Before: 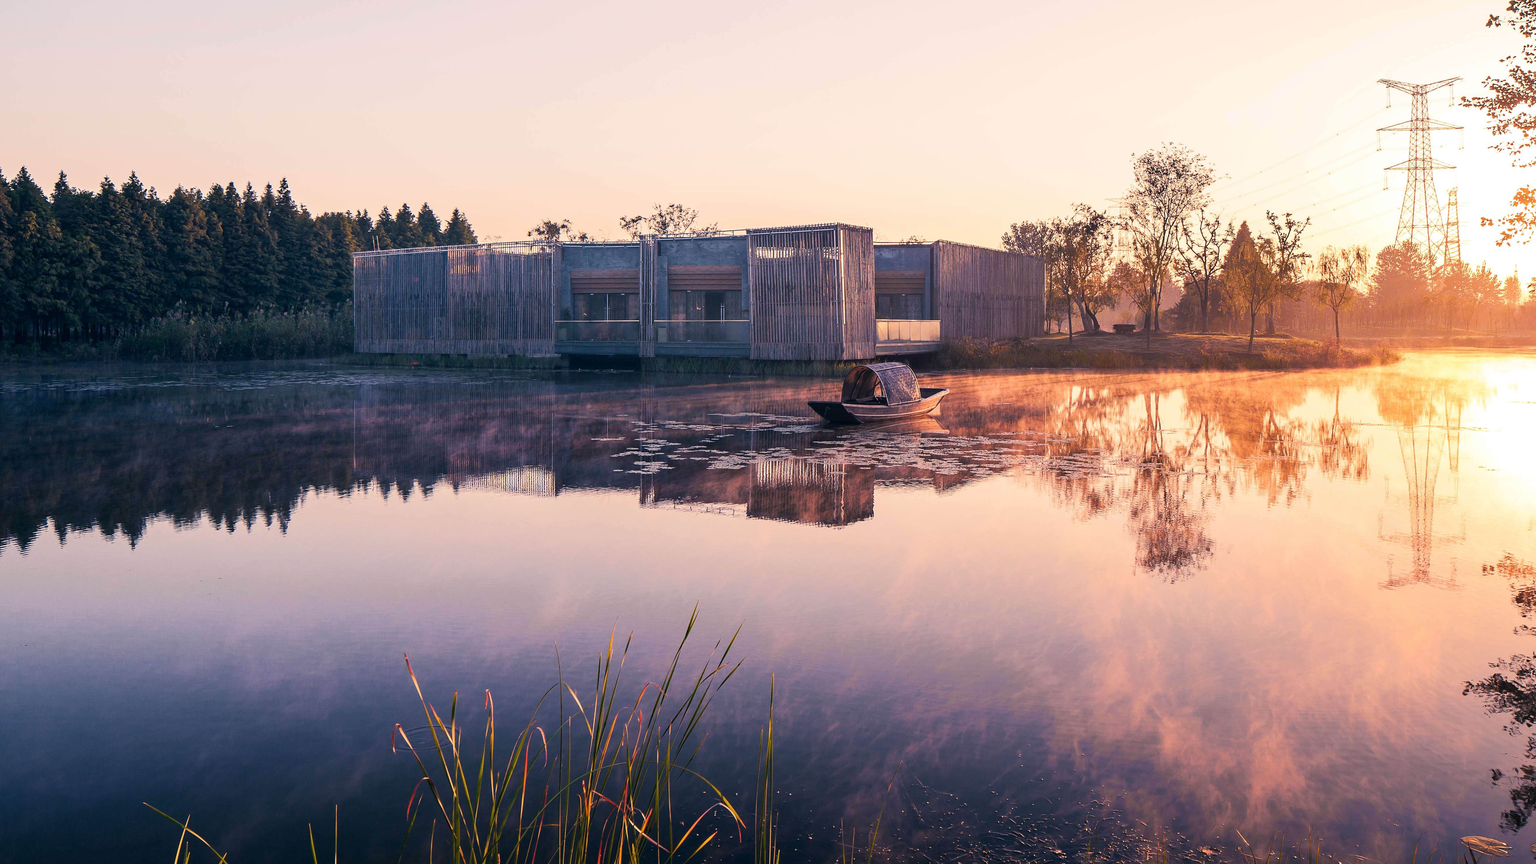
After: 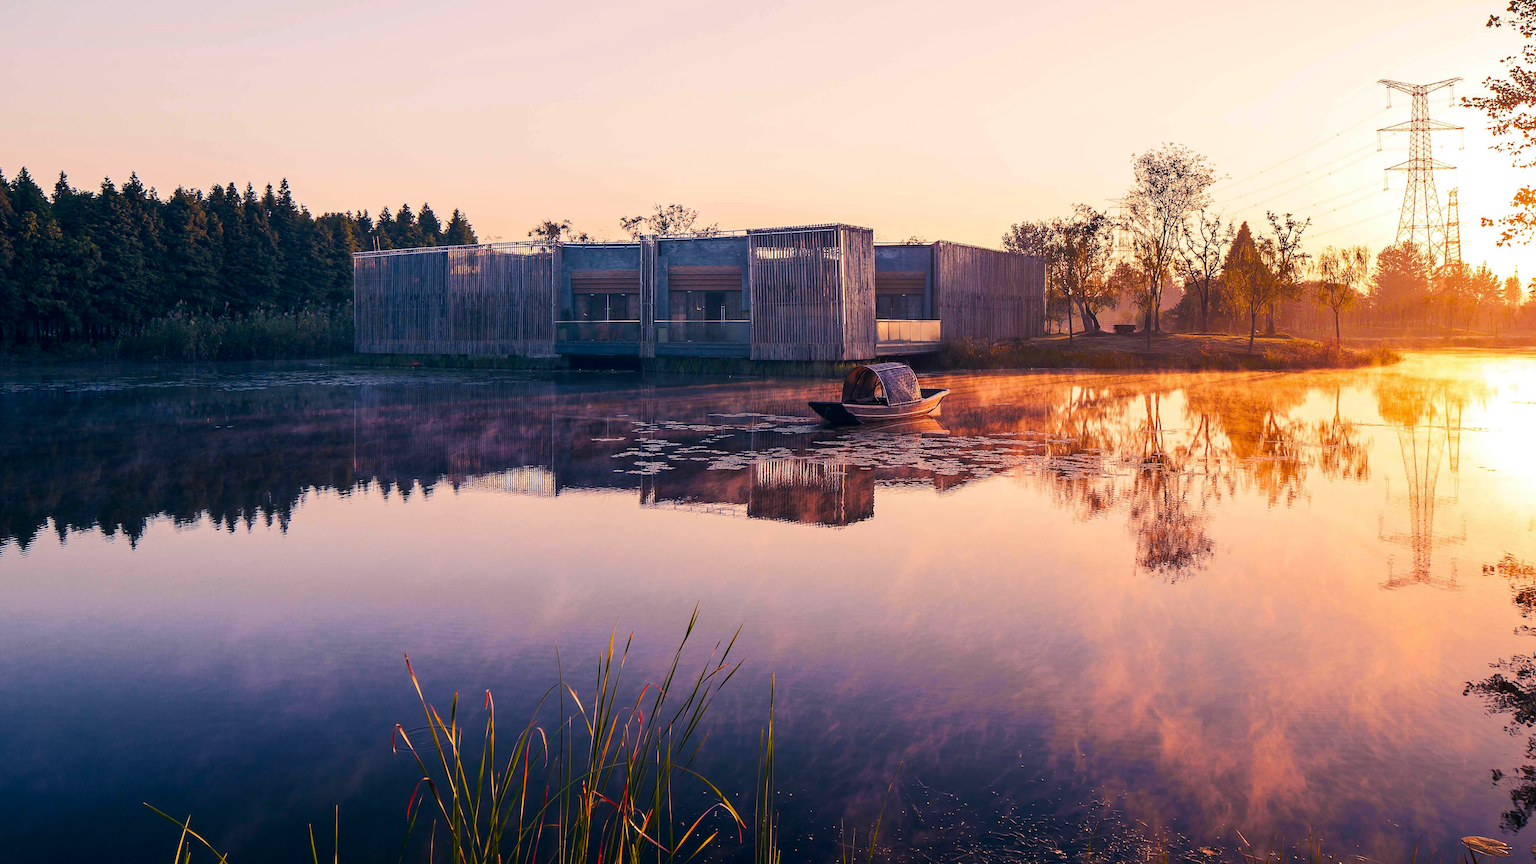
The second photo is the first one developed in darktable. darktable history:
contrast brightness saturation: brightness -0.09
color balance rgb: perceptual saturation grading › global saturation 25%, global vibrance 10%
